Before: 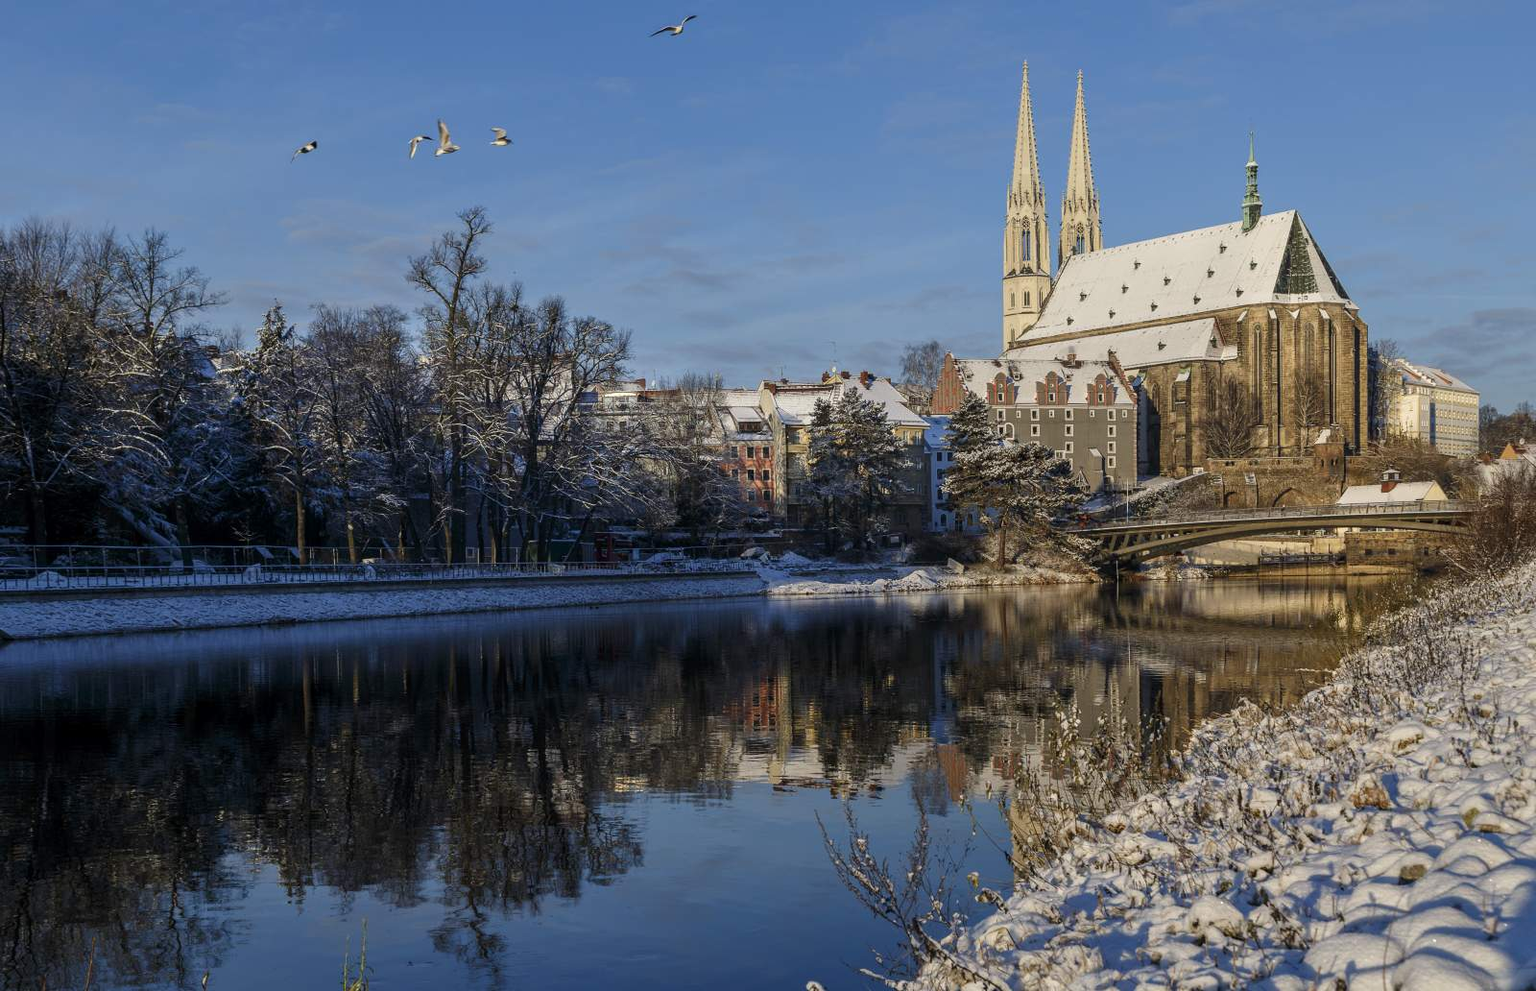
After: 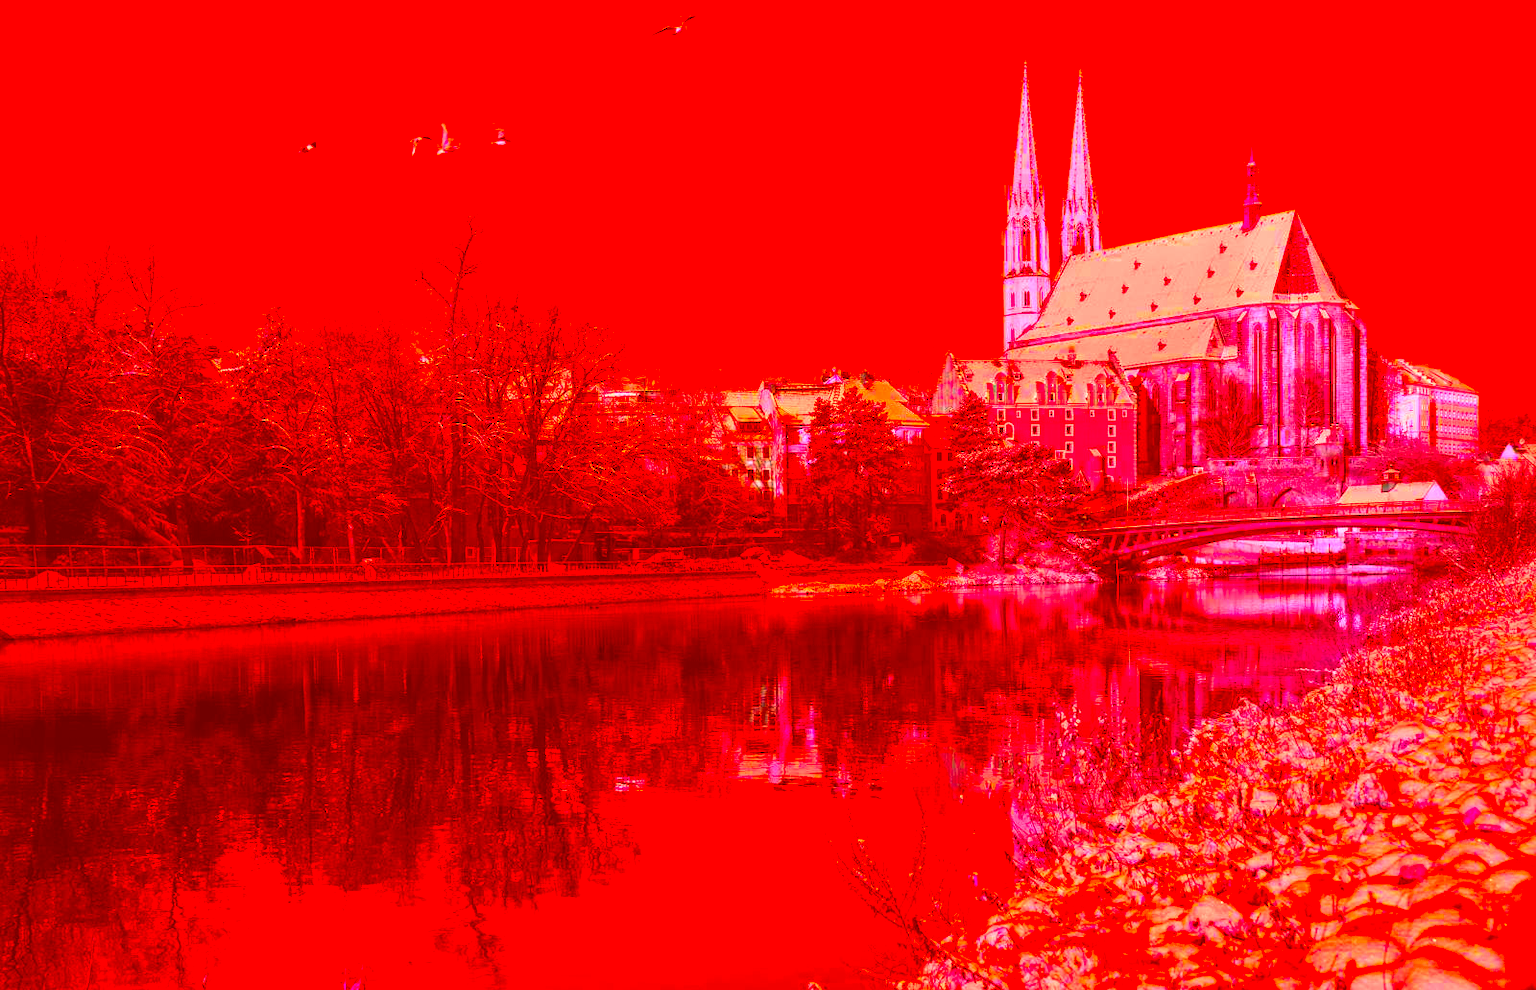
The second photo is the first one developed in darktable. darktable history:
color correction: highlights a* -39.55, highlights b* -39.2, shadows a* -39.68, shadows b* -39.93, saturation -2.99
exposure: black level correction 0, exposure 1.2 EV, compensate exposure bias true, compensate highlight preservation false
